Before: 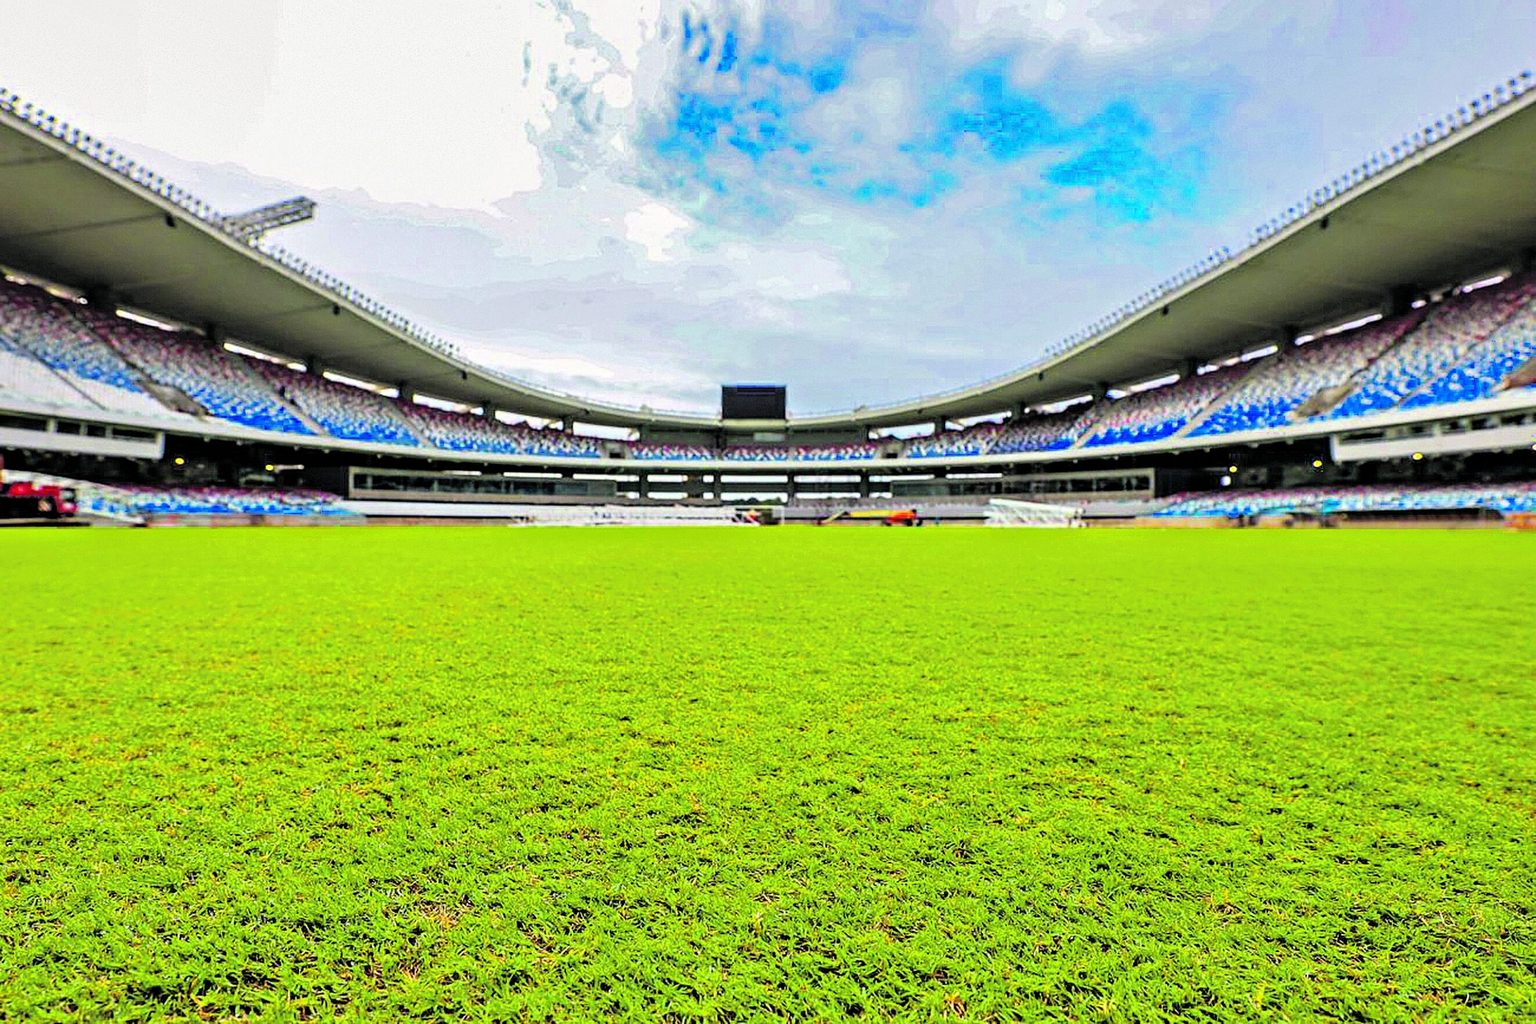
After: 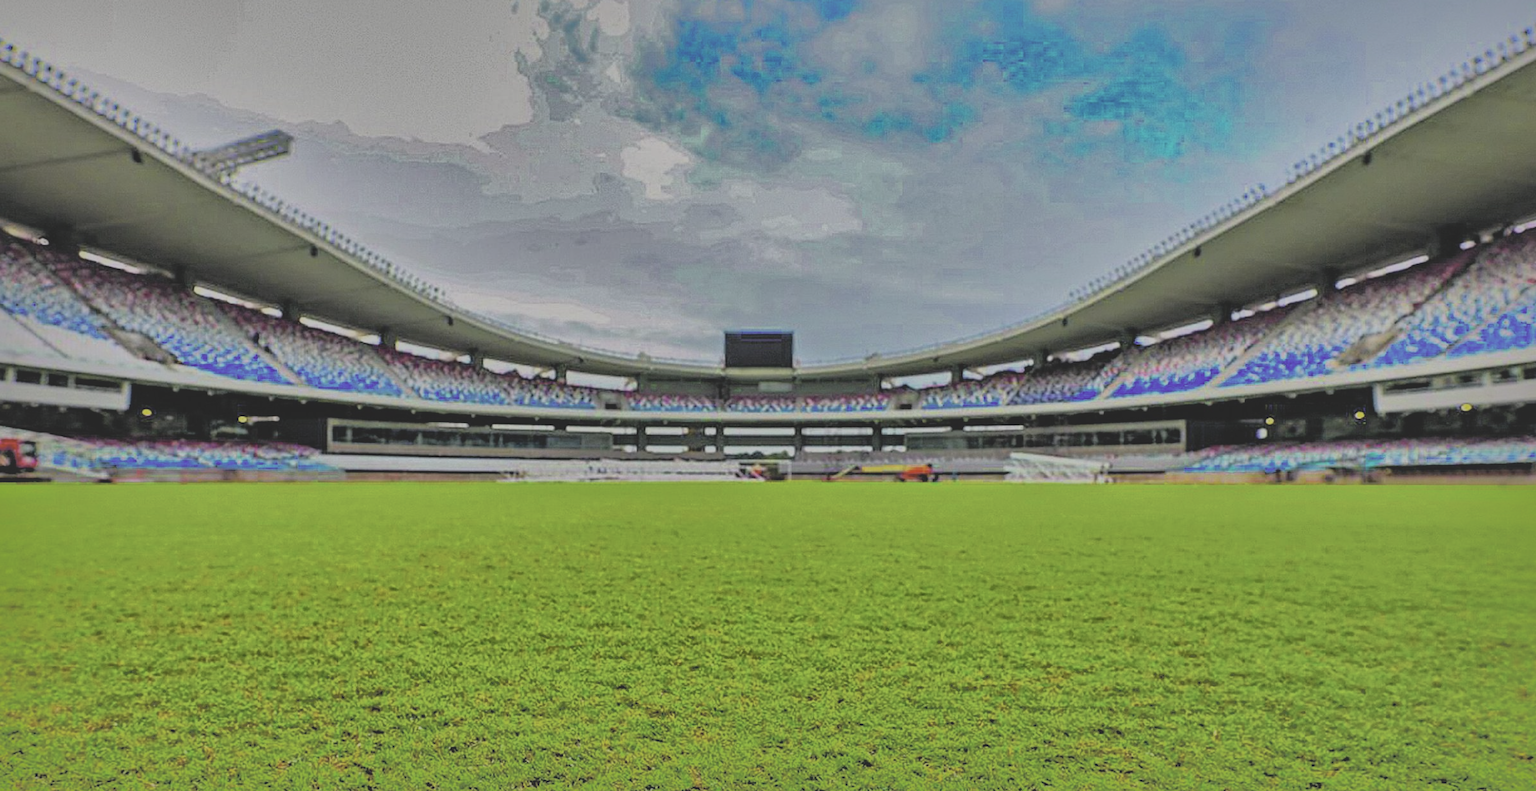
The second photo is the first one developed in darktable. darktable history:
crop: left 2.737%, top 7.287%, right 3.421%, bottom 20.179%
shadows and highlights: shadows 38.43, highlights -74.54
contrast brightness saturation: contrast -0.26, saturation -0.43
